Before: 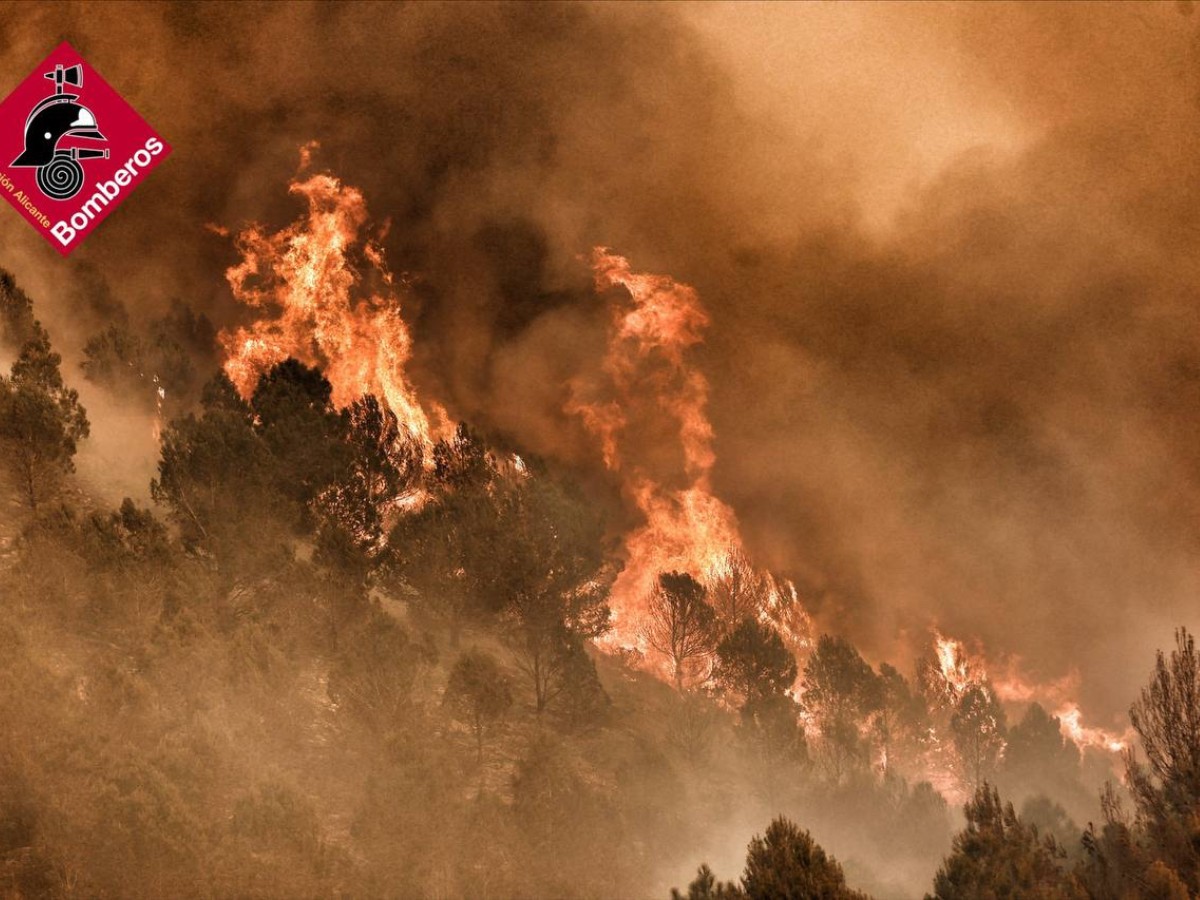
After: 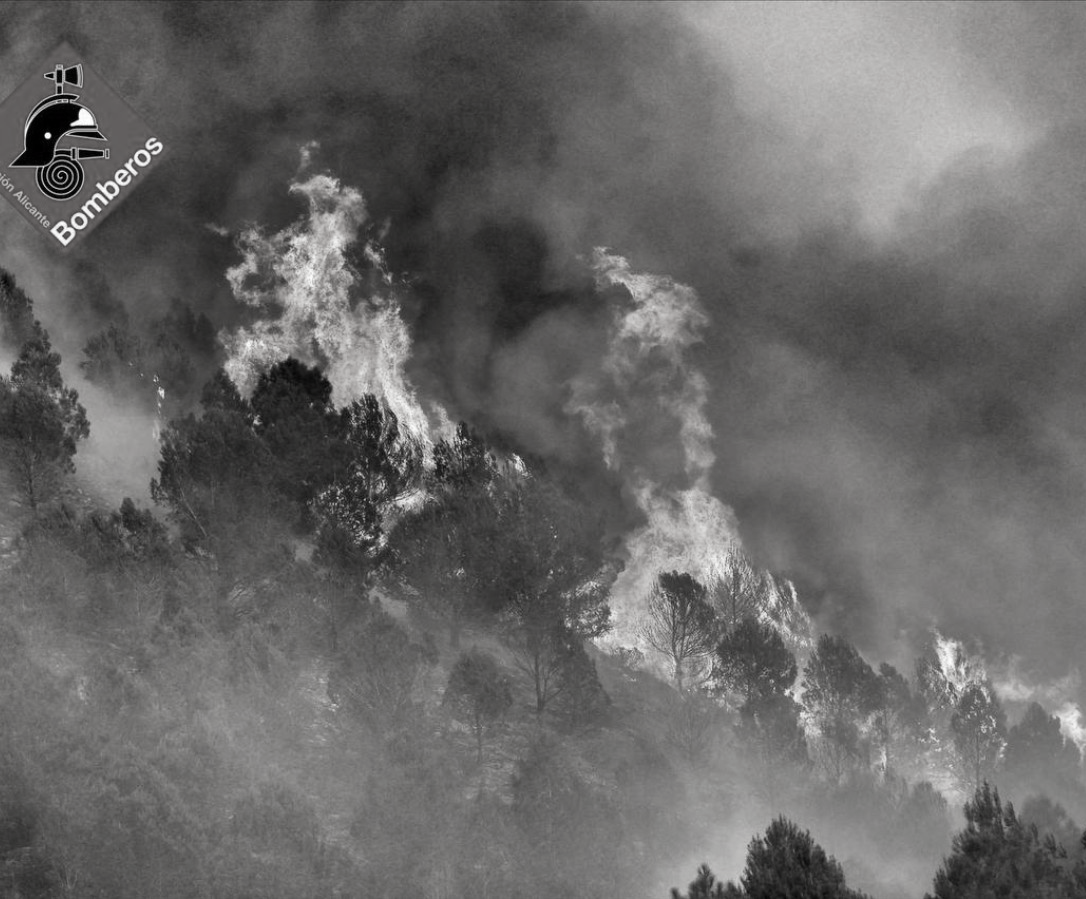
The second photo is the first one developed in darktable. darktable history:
levels: mode automatic, levels [0, 0.397, 0.955]
crop: right 9.49%, bottom 0.031%
contrast brightness saturation: saturation -0.984
